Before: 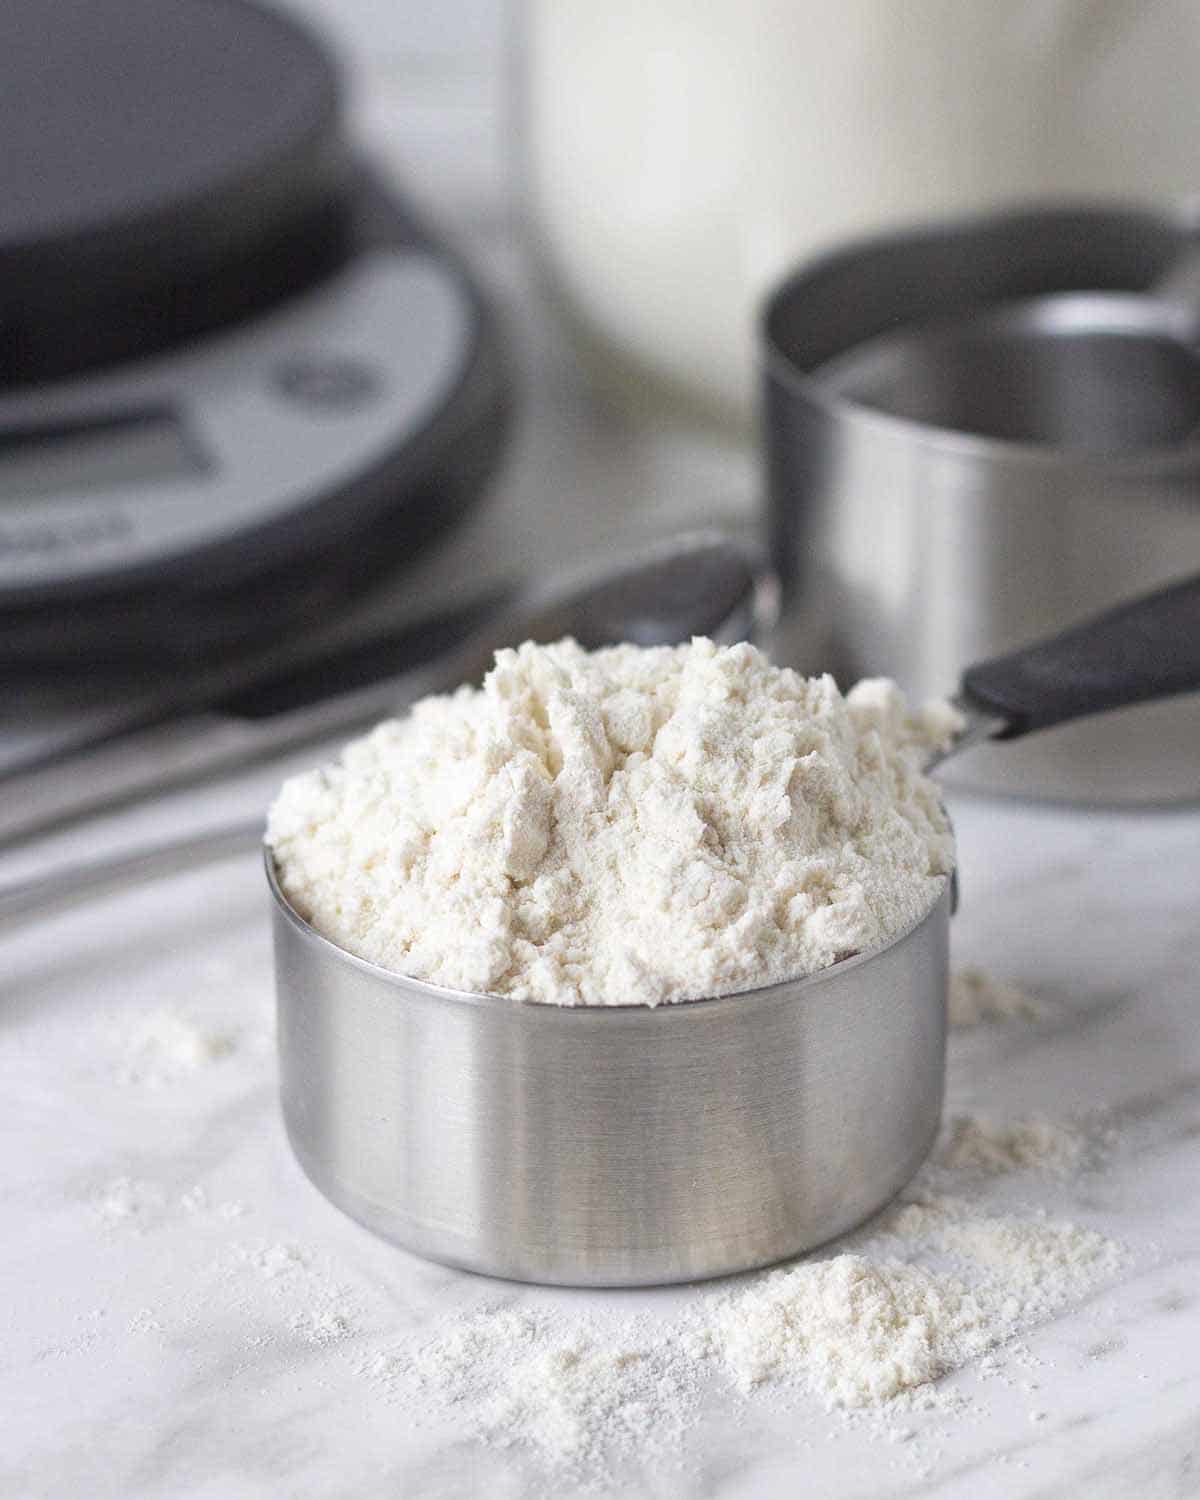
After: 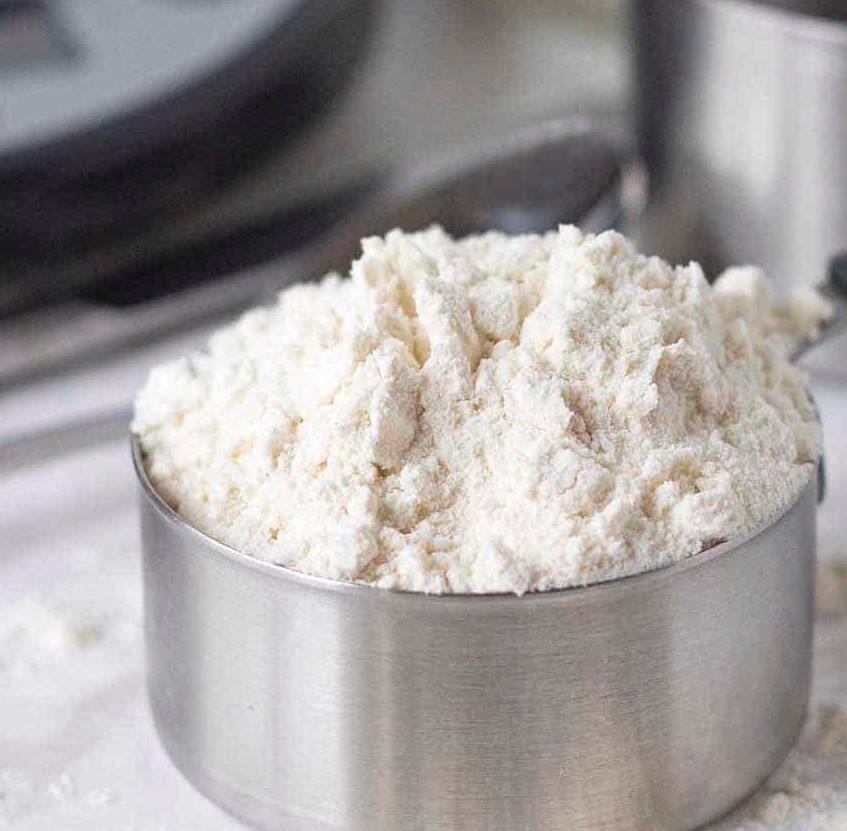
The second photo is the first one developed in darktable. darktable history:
crop: left 11.097%, top 27.488%, right 18.306%, bottom 17.063%
